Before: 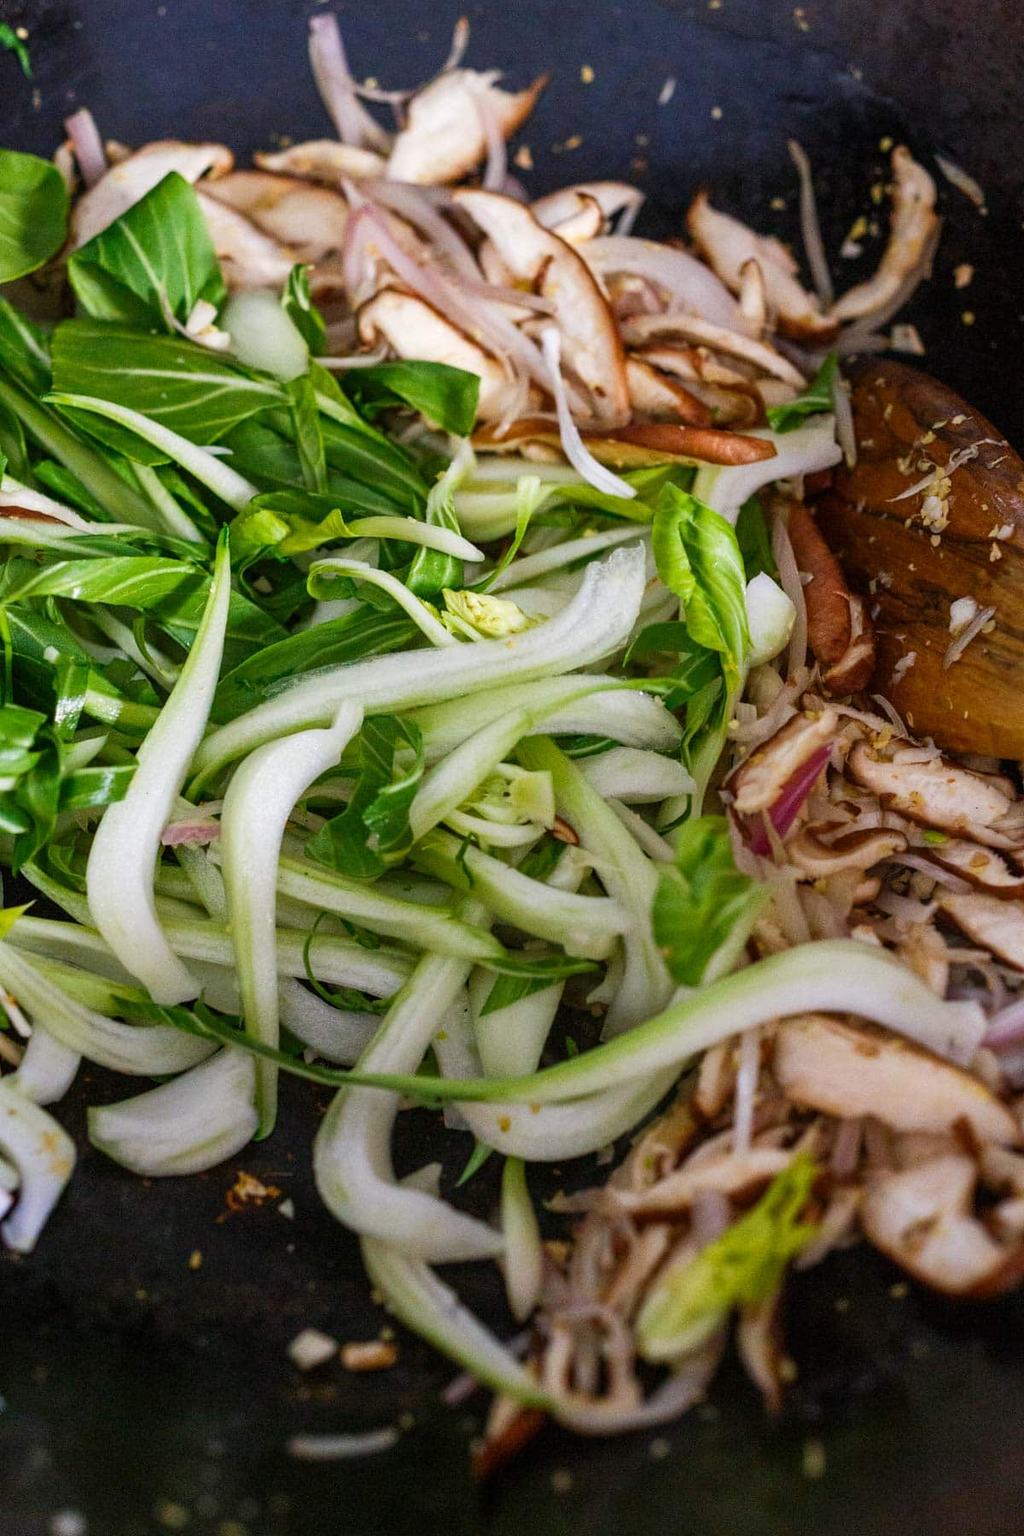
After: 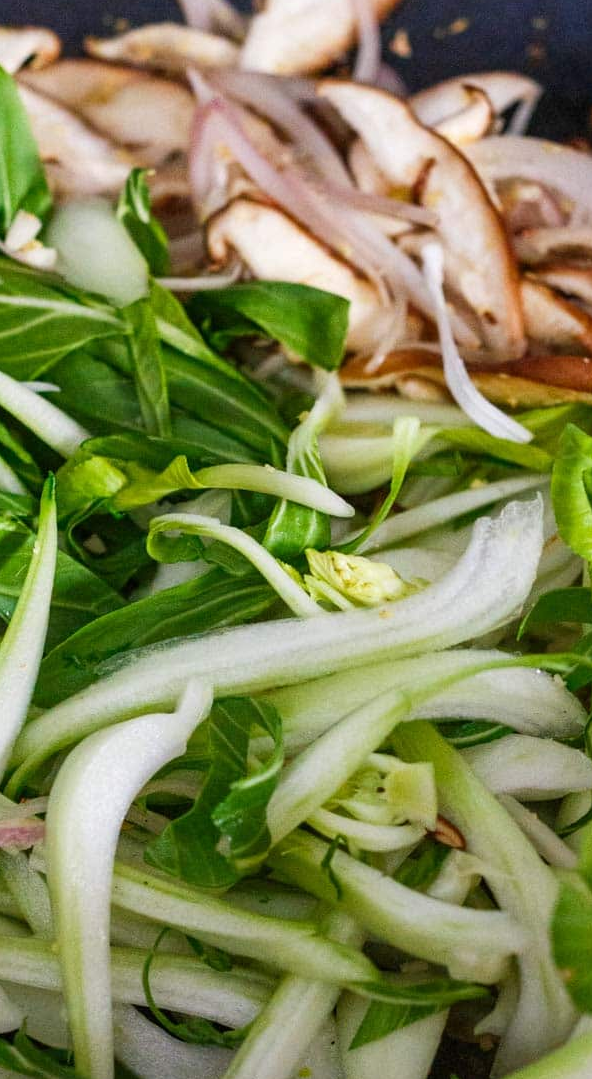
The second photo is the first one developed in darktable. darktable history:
crop: left 17.79%, top 7.857%, right 32.847%, bottom 32.158%
